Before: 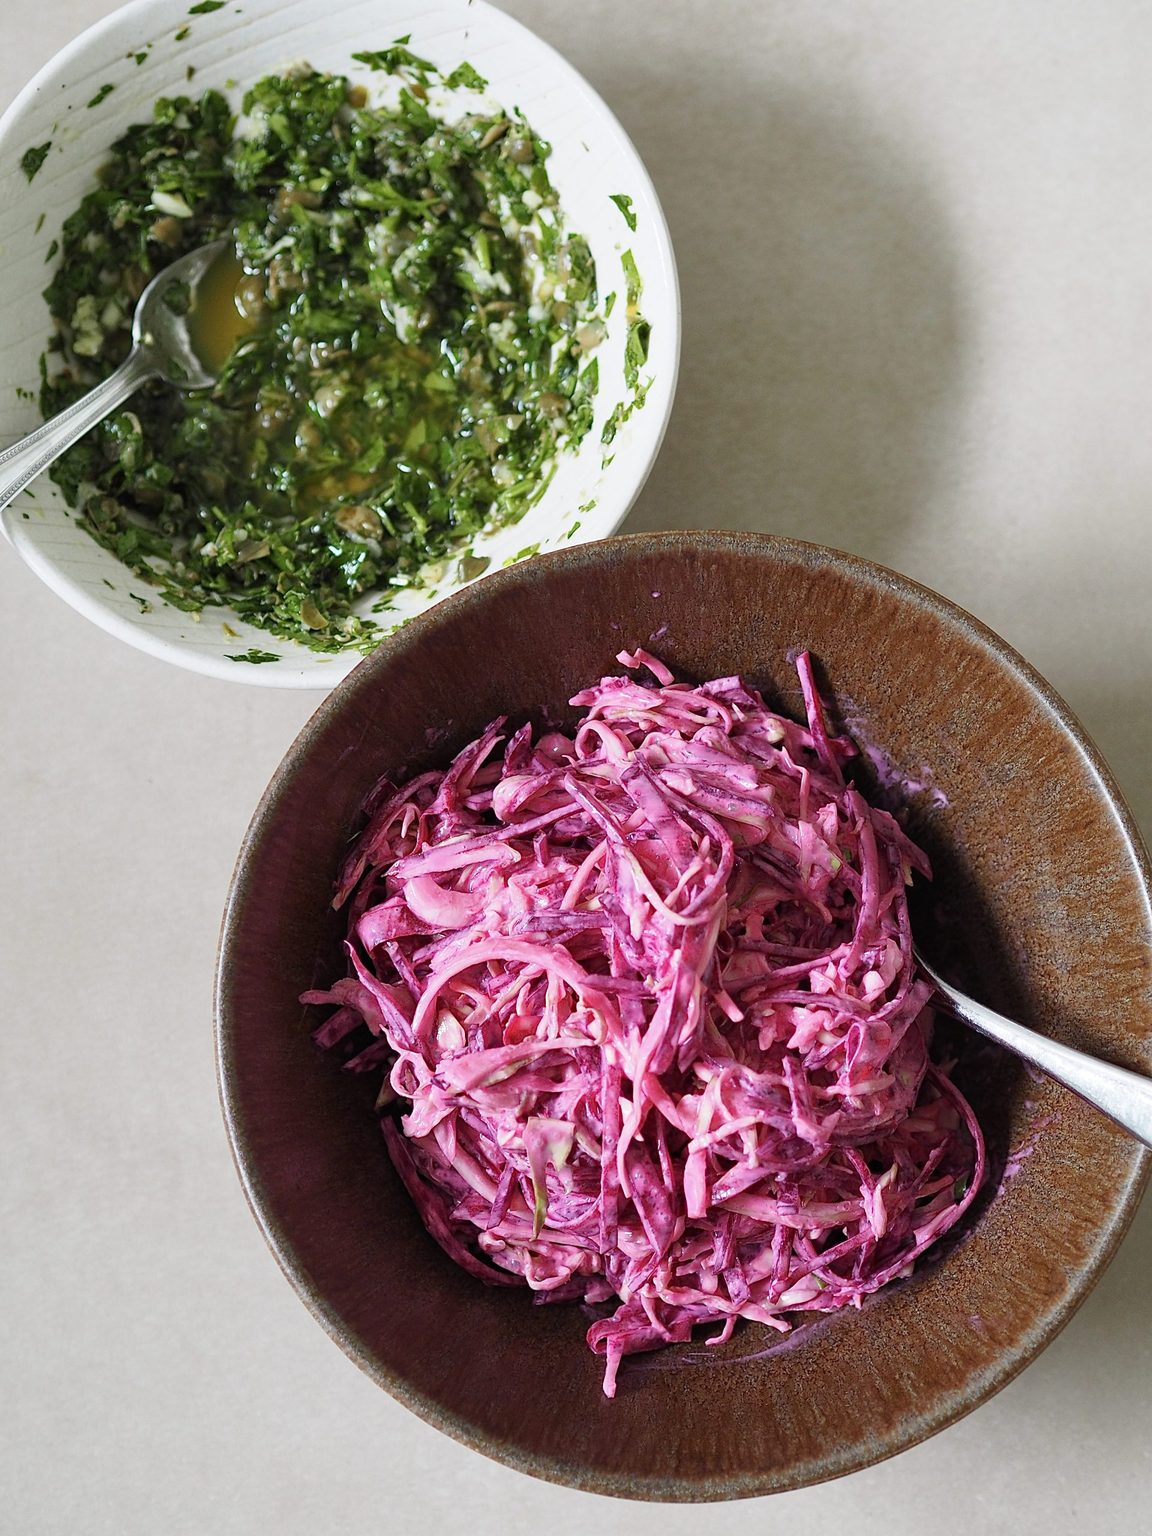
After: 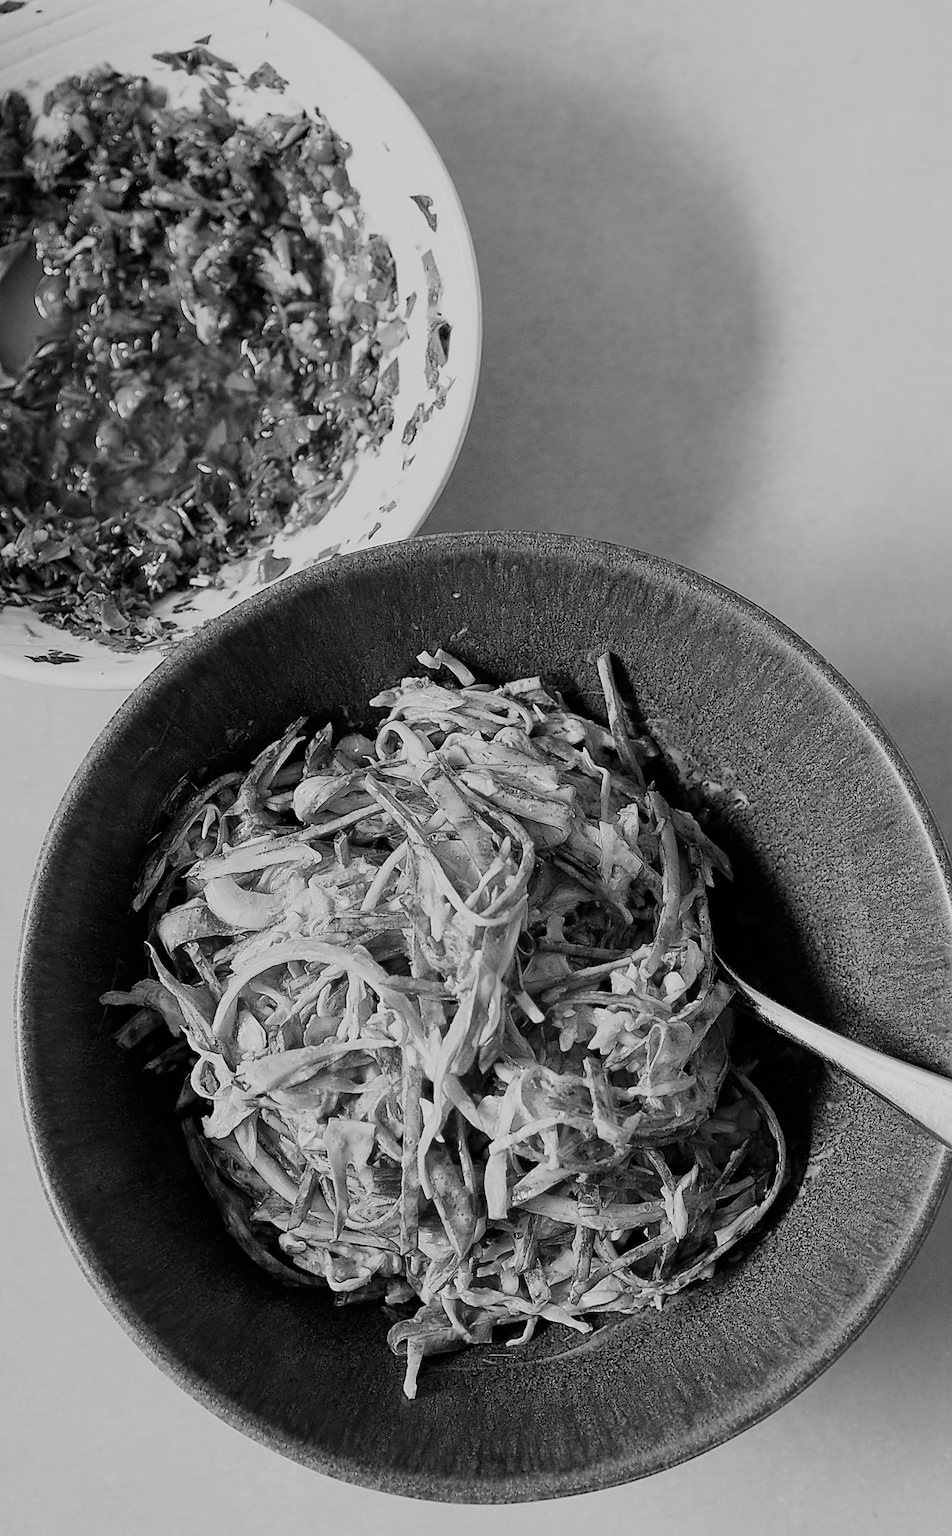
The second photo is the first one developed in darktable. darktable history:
sharpen: amount 0.496
color zones: curves: ch0 [(0.004, 0.588) (0.116, 0.636) (0.259, 0.476) (0.423, 0.464) (0.75, 0.5)]; ch1 [(0, 0) (0.143, 0) (0.286, 0) (0.429, 0) (0.571, 0) (0.714, 0) (0.857, 0)]
filmic rgb: black relative exposure -7.33 EV, white relative exposure 5.09 EV, hardness 3.2, iterations of high-quality reconstruction 10
crop: left 17.348%, bottom 0.048%
